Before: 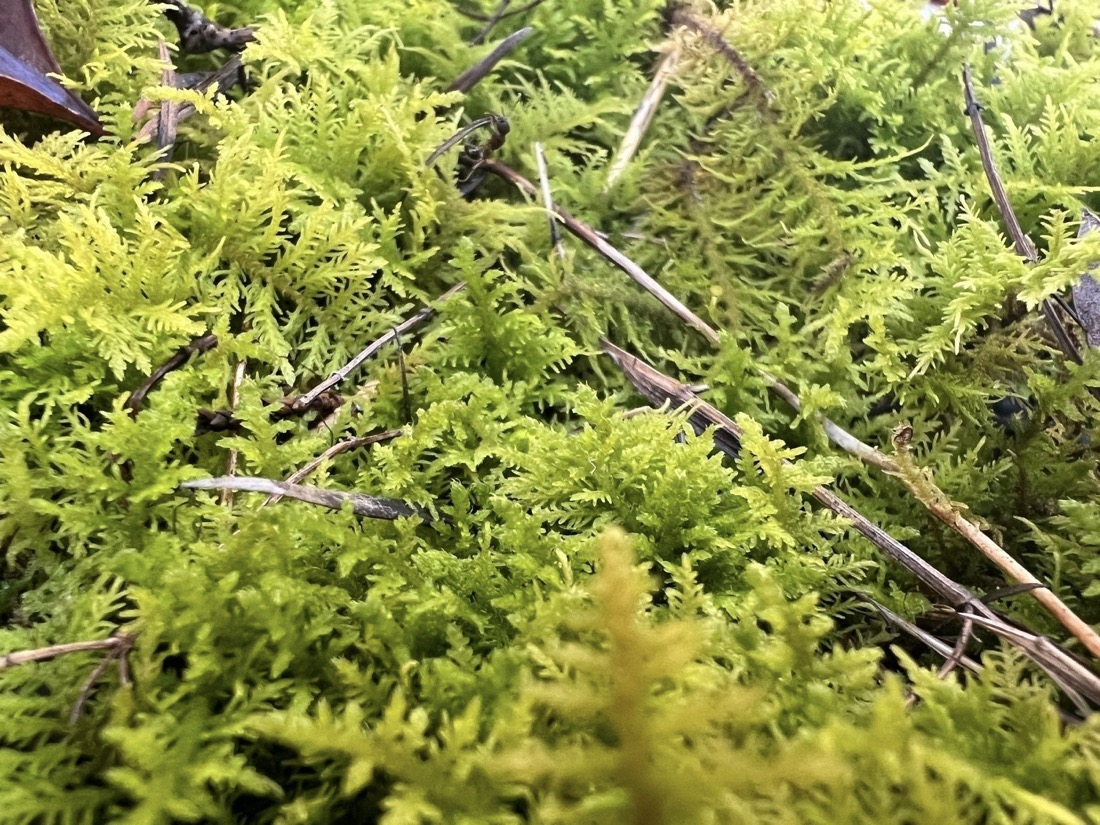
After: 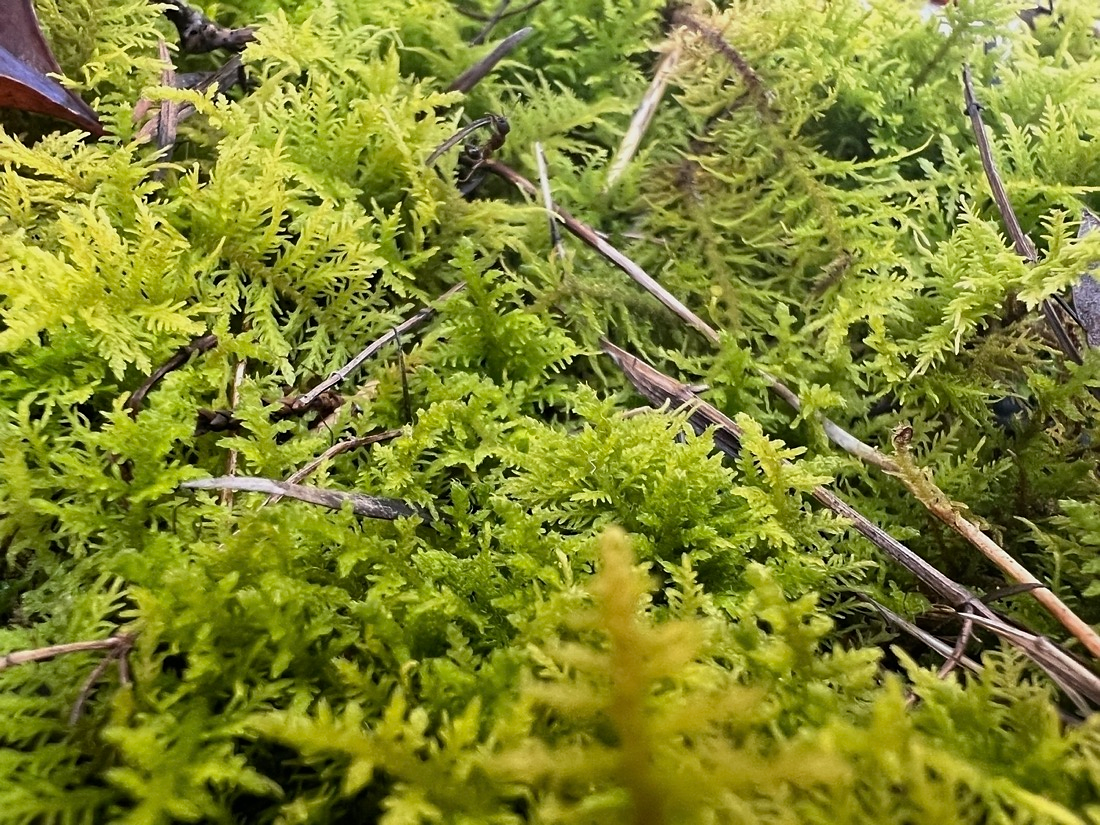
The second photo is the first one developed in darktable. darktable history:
exposure: exposure -0.257 EV, compensate highlight preservation false
levels: mode automatic
sharpen: radius 1.052, threshold 1.082
